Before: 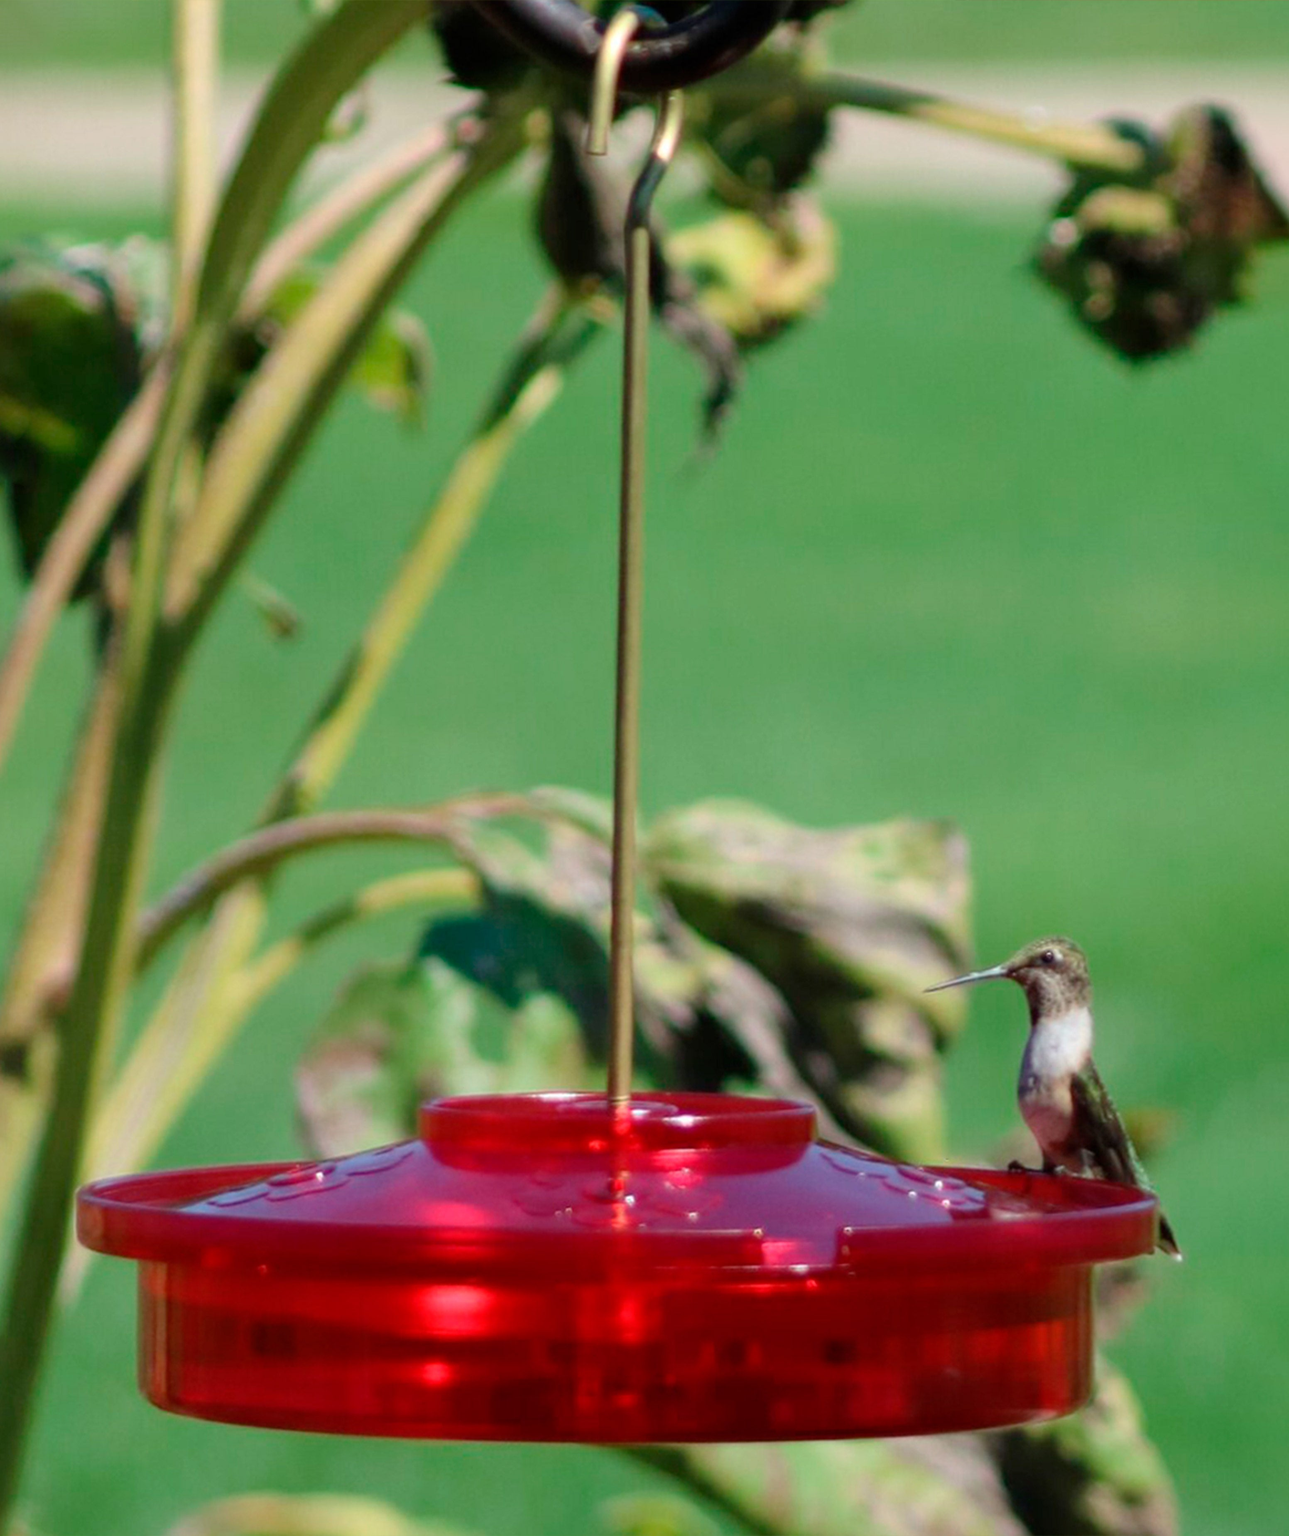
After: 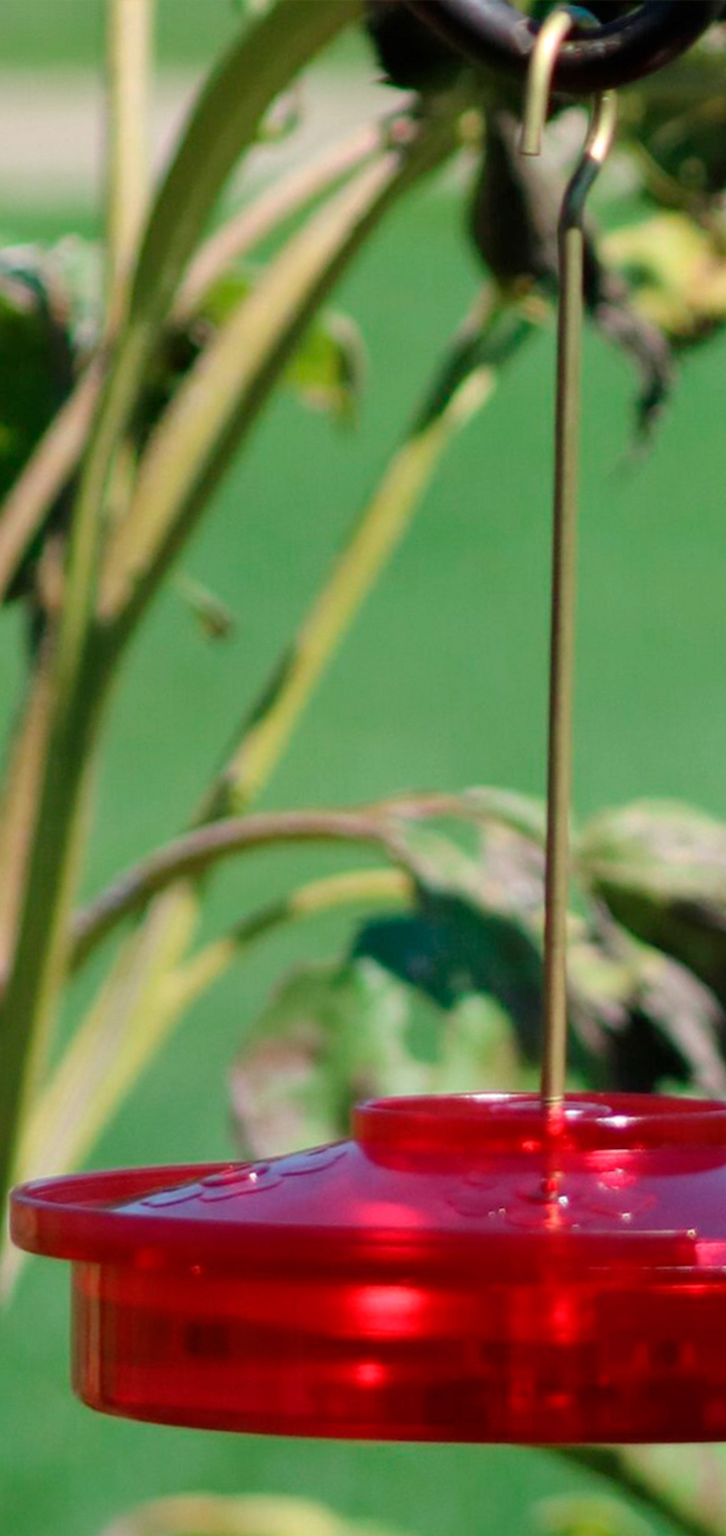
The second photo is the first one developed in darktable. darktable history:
tone equalizer: edges refinement/feathering 500, mask exposure compensation -1.57 EV, preserve details no
crop: left 5.189%, right 38.455%
